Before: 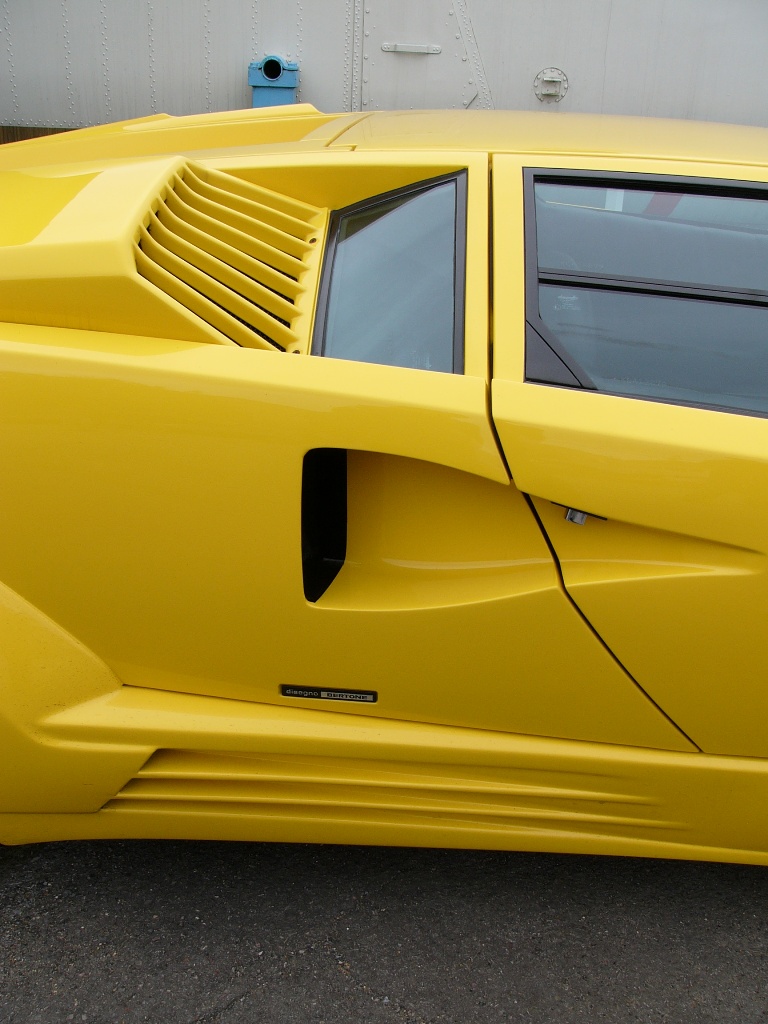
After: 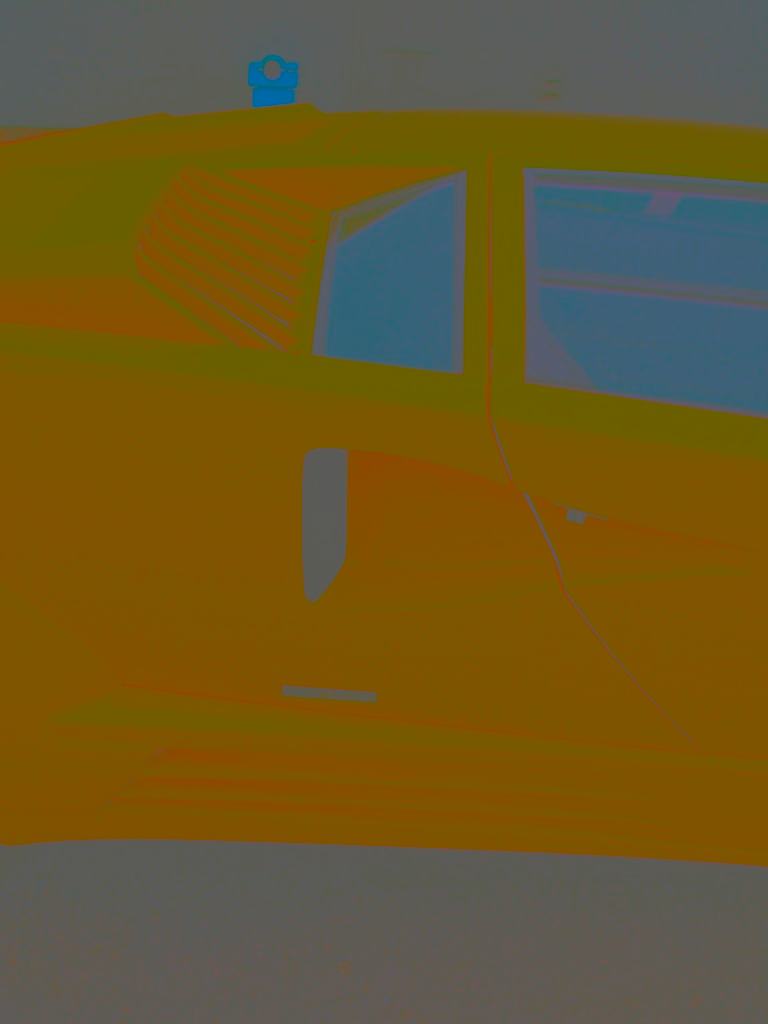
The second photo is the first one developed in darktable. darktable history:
contrast brightness saturation: contrast -0.987, brightness -0.174, saturation 0.742
local contrast: on, module defaults
sharpen: on, module defaults
